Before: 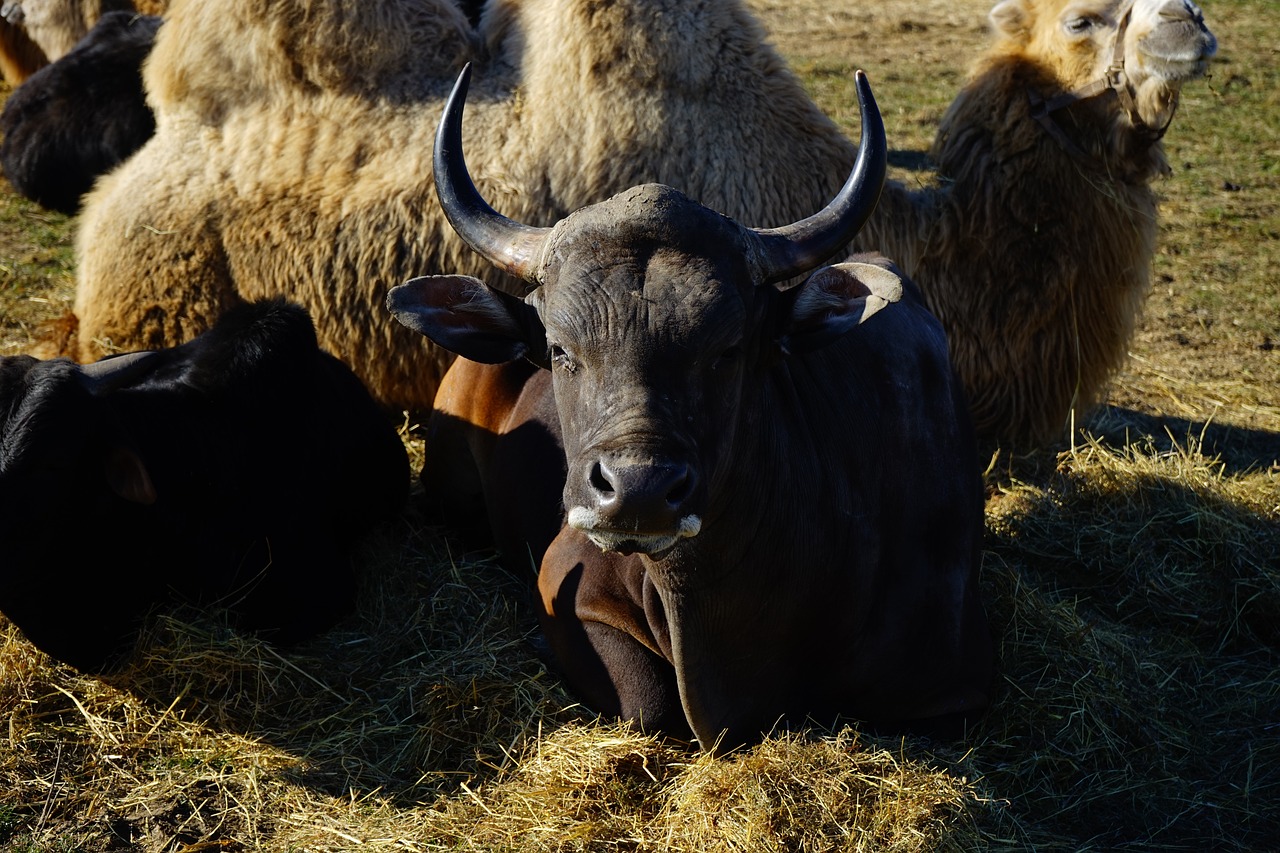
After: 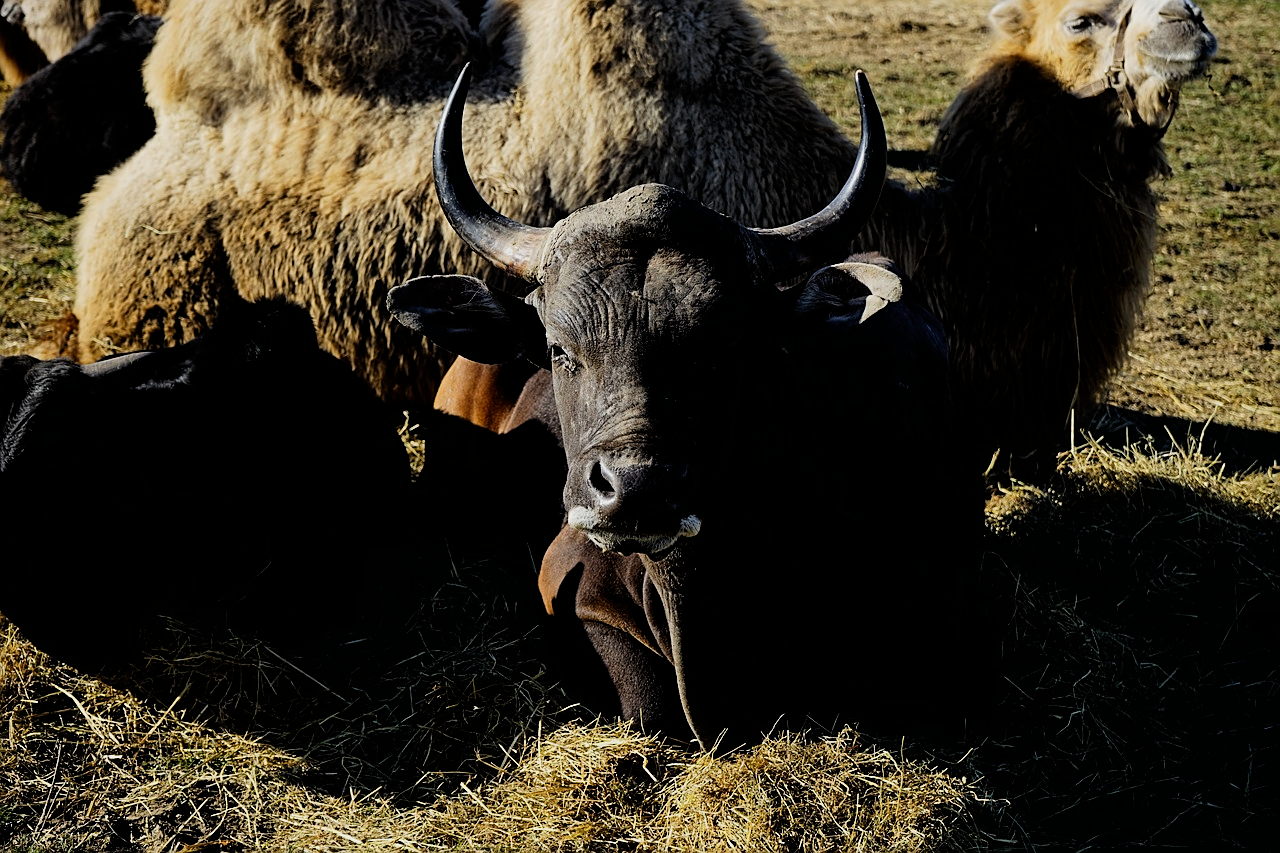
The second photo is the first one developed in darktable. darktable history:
filmic rgb: black relative exposure -5.01 EV, white relative exposure 3.96 EV, hardness 2.9, contrast 1.297, highlights saturation mix -11.15%
sharpen: on, module defaults
